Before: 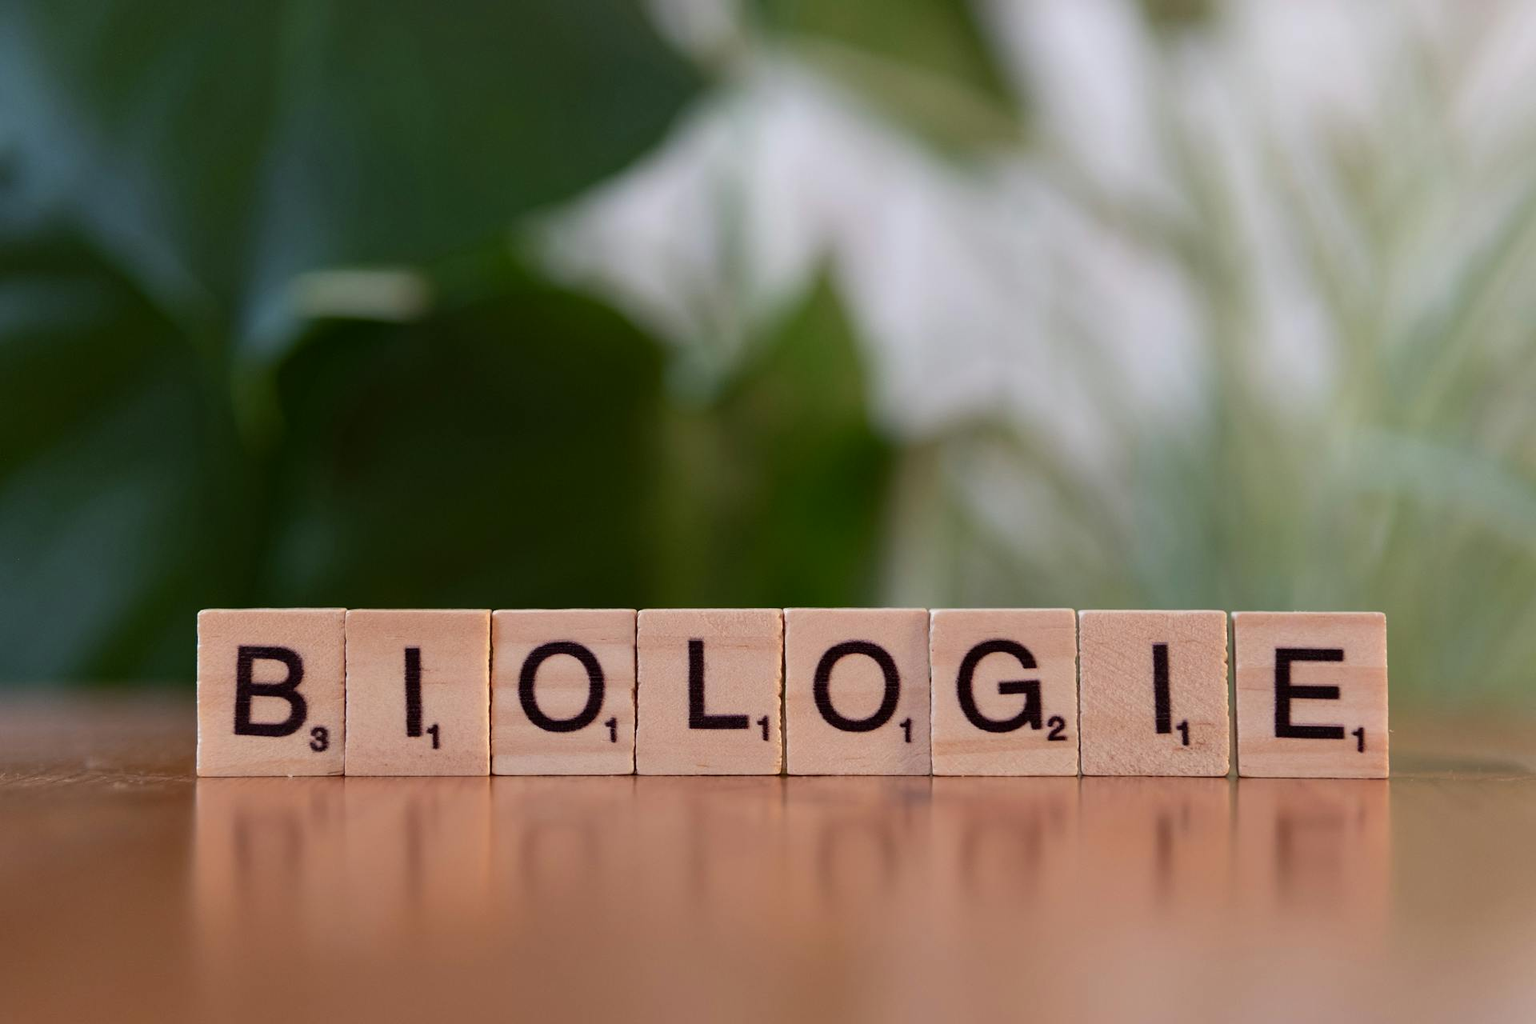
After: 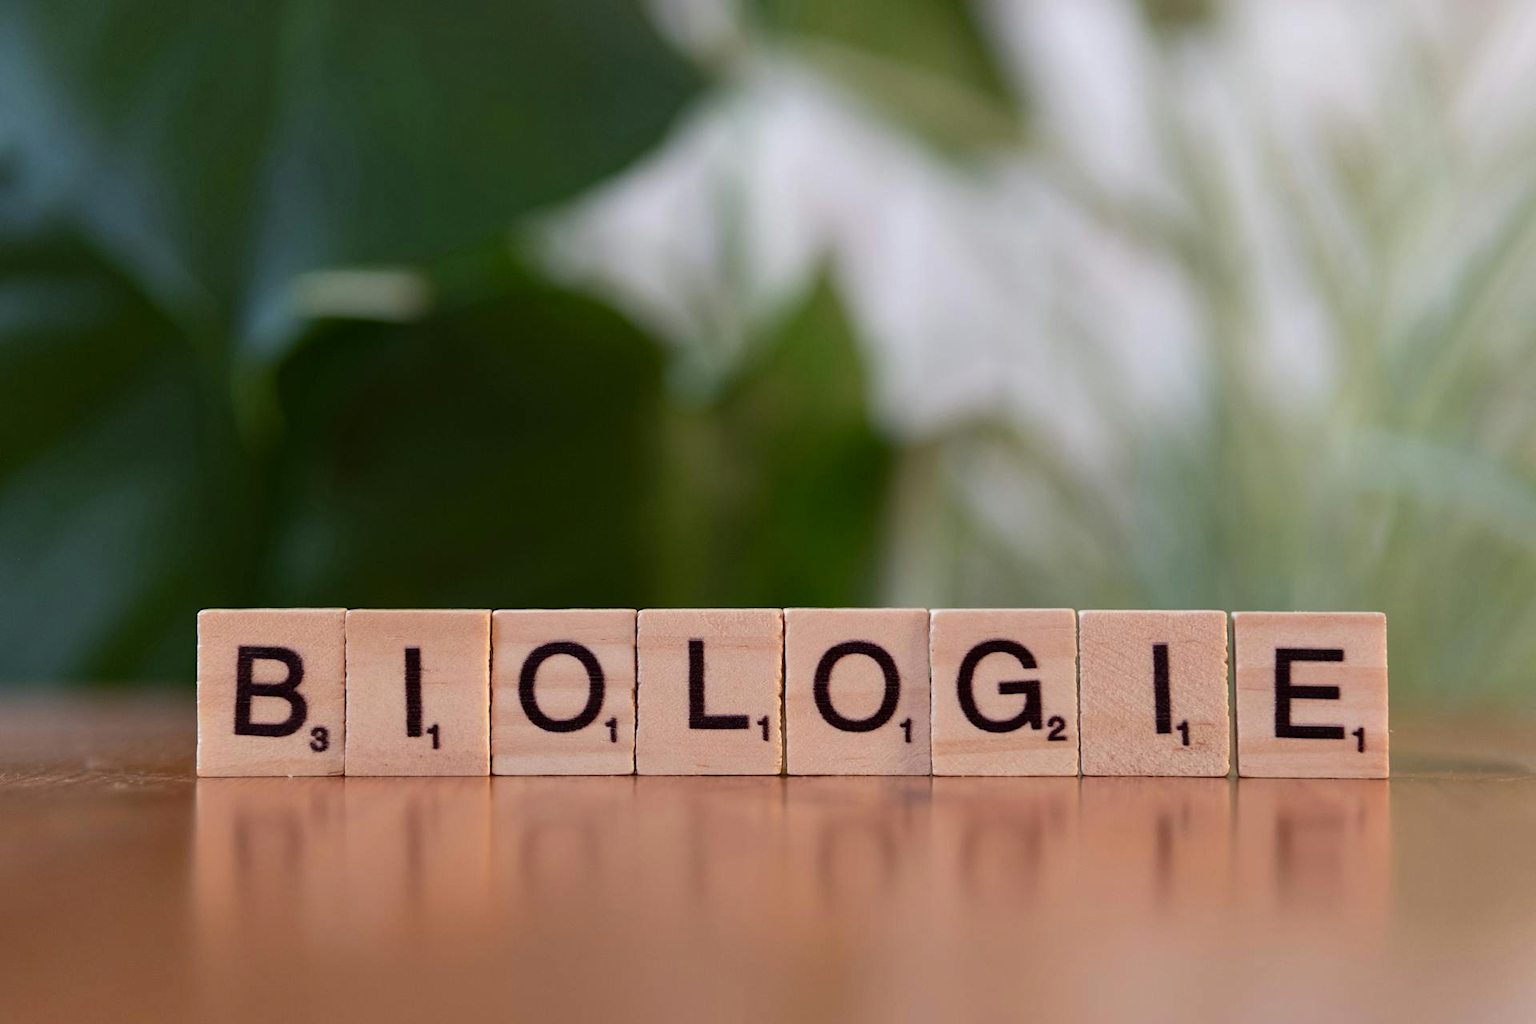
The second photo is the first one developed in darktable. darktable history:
exposure: exposure 0.086 EV, compensate exposure bias true, compensate highlight preservation false
